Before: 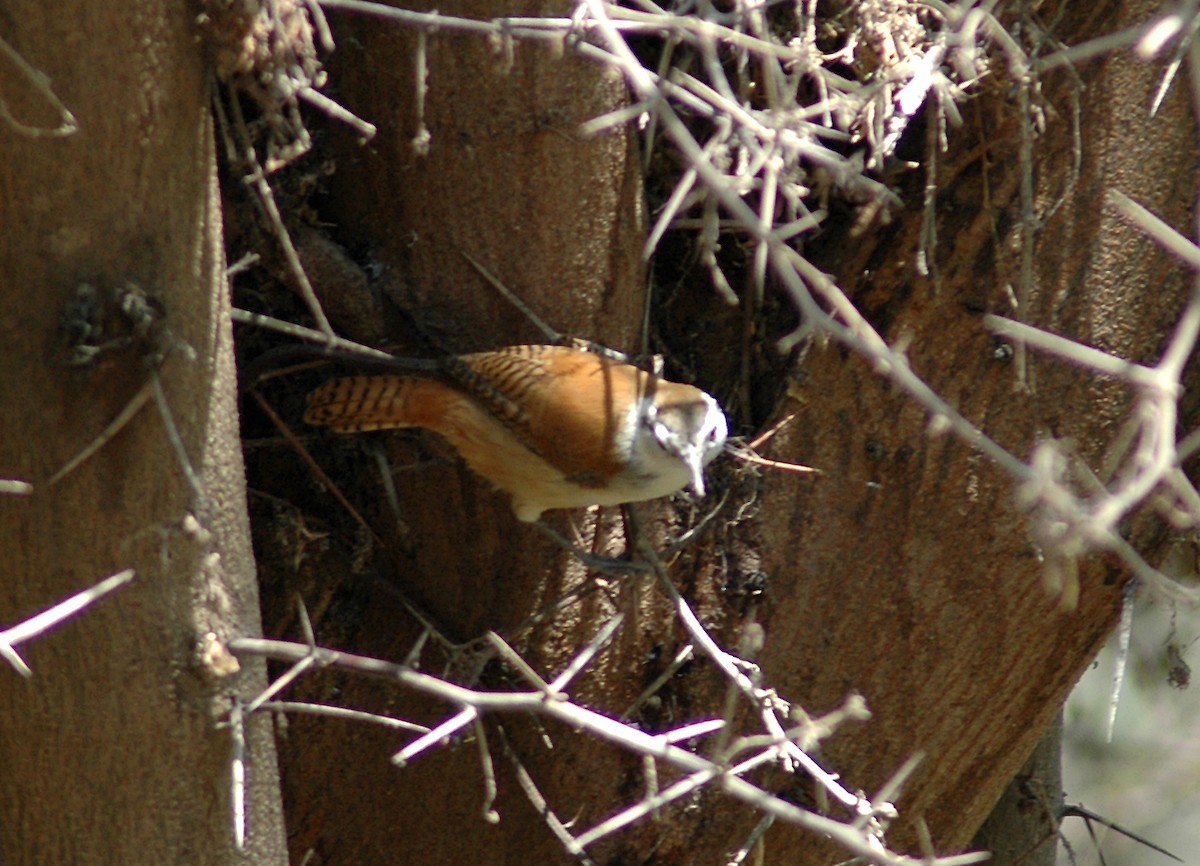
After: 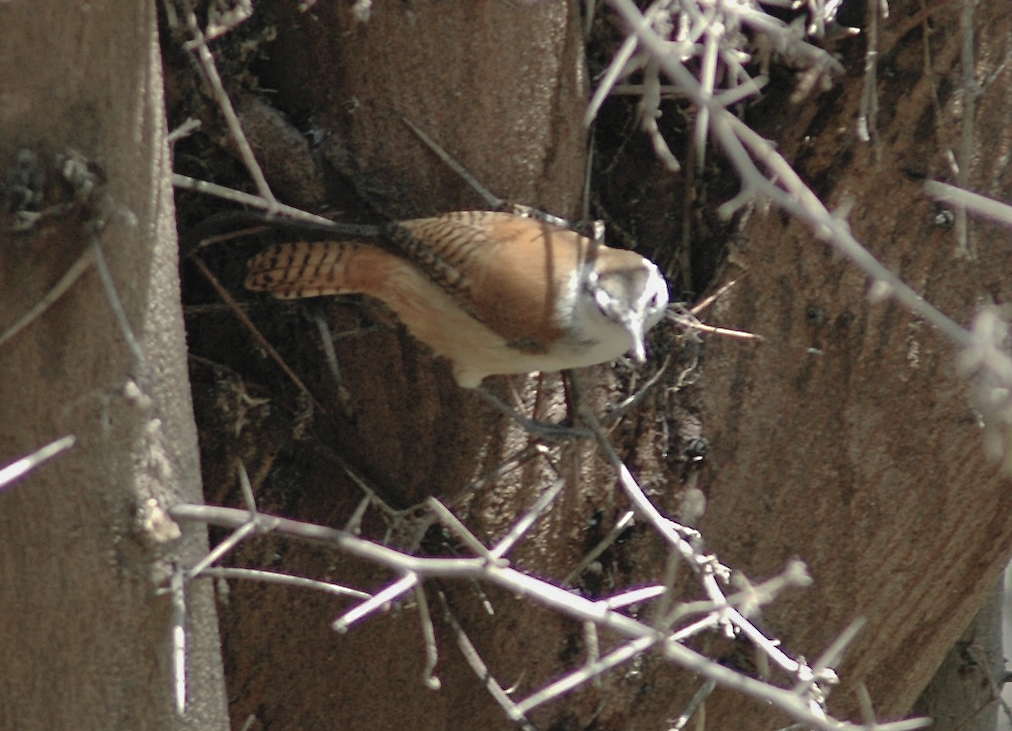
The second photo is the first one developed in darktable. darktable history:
sharpen: radius 5.304, amount 0.312, threshold 26.839
contrast brightness saturation: contrast -0.048, saturation -0.419
shadows and highlights: highlights color adjustment 78.03%
crop and rotate: left 4.927%, top 15.553%, right 10.711%
